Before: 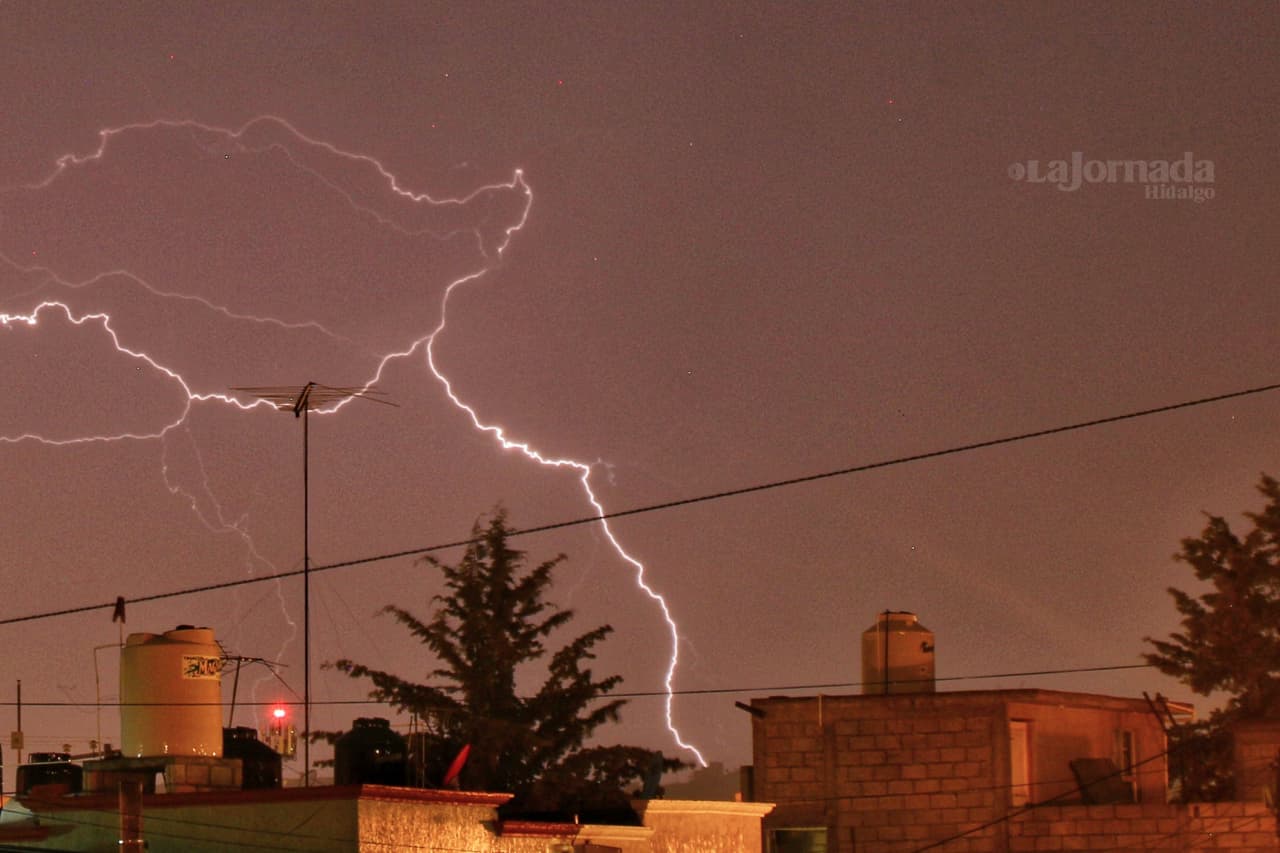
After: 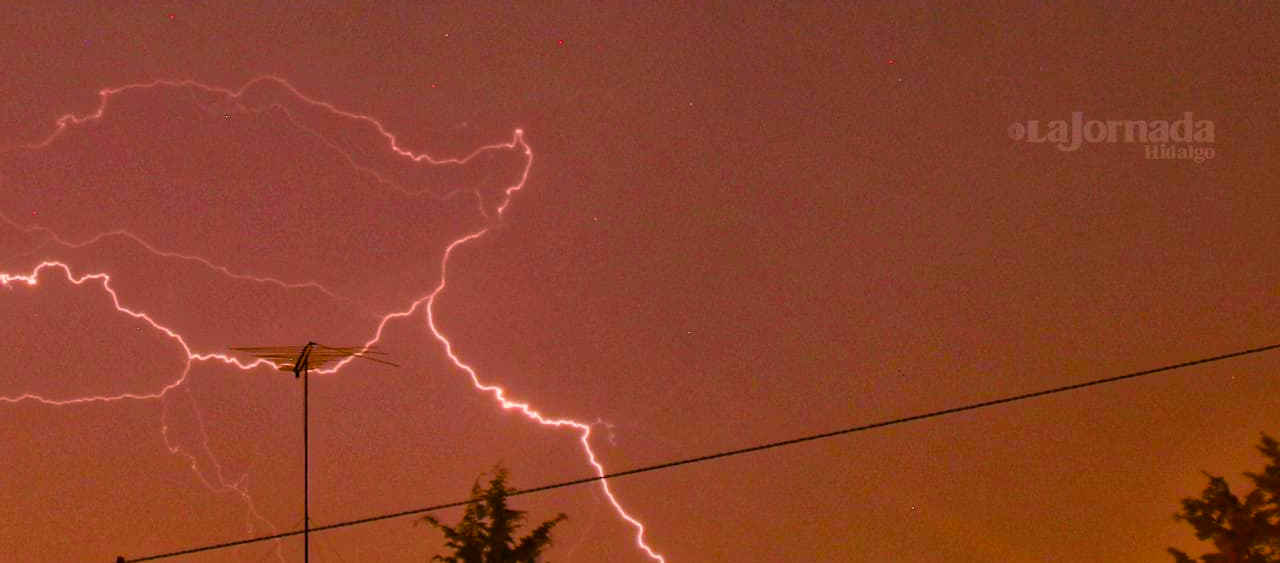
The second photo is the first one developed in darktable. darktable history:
color balance rgb: highlights gain › chroma 4.462%, highlights gain › hue 32.92°, linear chroma grading › global chroma 14.788%, perceptual saturation grading › global saturation 31.215%, global vibrance 50.19%
crop and rotate: top 4.807%, bottom 29.147%
